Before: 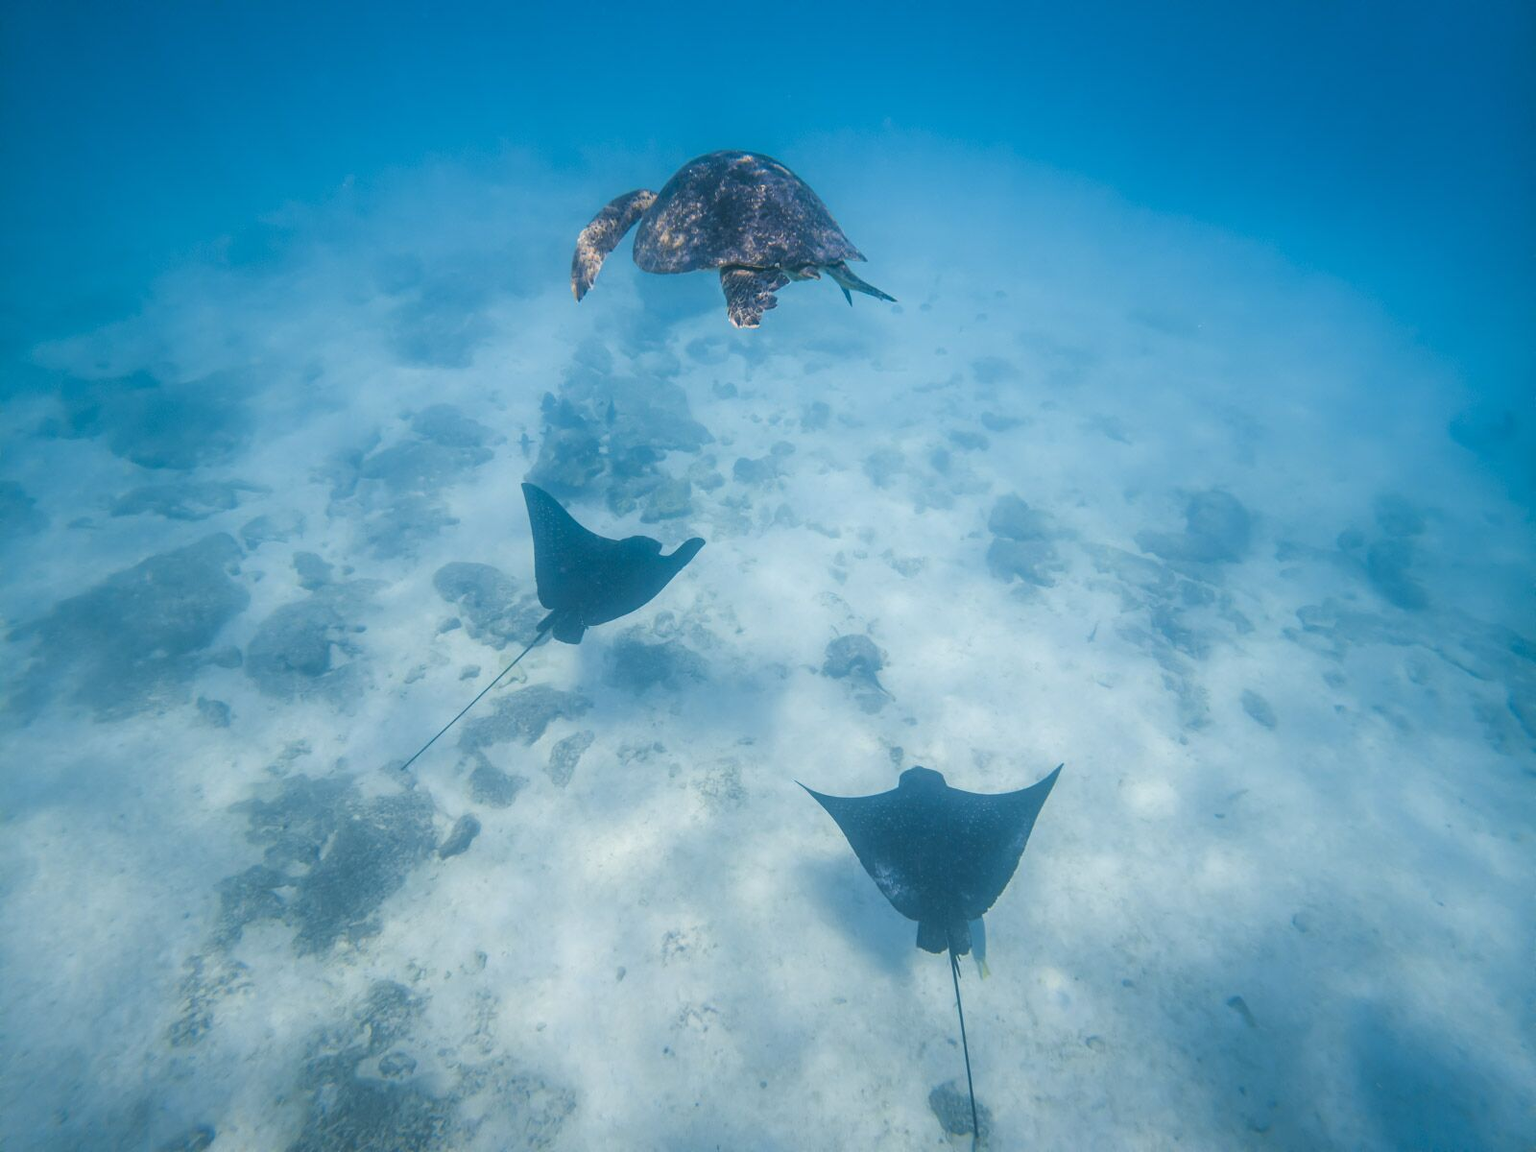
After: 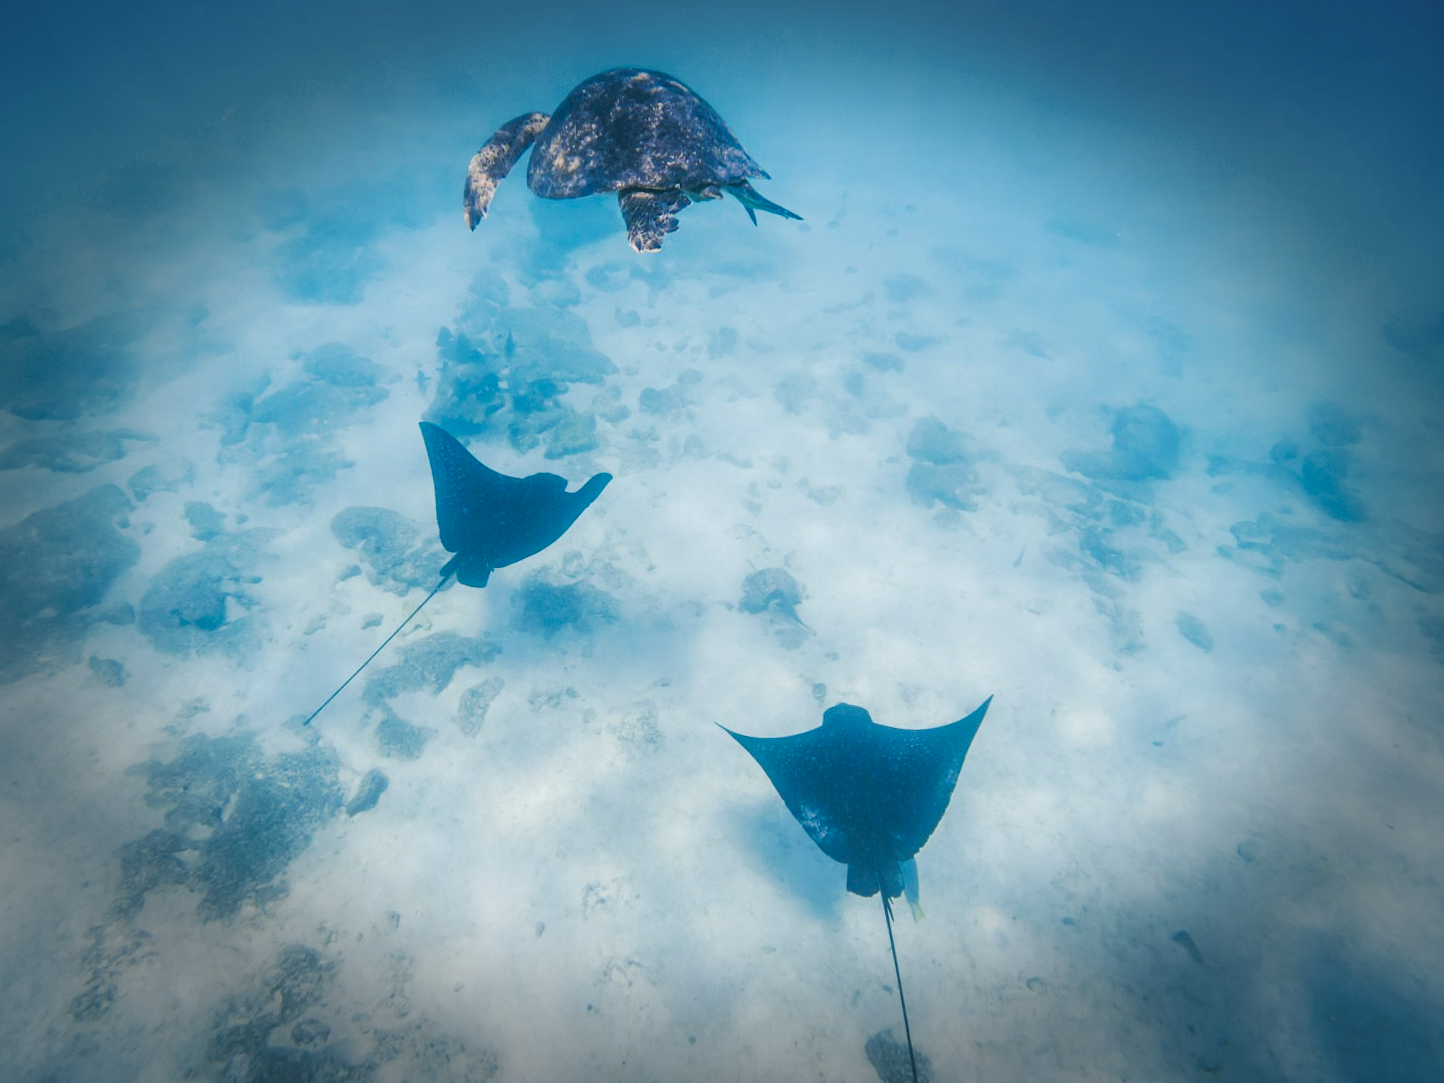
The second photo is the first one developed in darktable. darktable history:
vignetting: fall-off start 66.7%, fall-off radius 39.74%, brightness -0.576, saturation -0.258, automatic ratio true, width/height ratio 0.671, dithering 16-bit output
crop and rotate: angle 1.96°, left 5.673%, top 5.673%
tone curve: curves: ch0 [(0, 0) (0.003, 0.005) (0.011, 0.011) (0.025, 0.022) (0.044, 0.035) (0.069, 0.051) (0.1, 0.073) (0.136, 0.106) (0.177, 0.147) (0.224, 0.195) (0.277, 0.253) (0.335, 0.315) (0.399, 0.388) (0.468, 0.488) (0.543, 0.586) (0.623, 0.685) (0.709, 0.764) (0.801, 0.838) (0.898, 0.908) (1, 1)], preserve colors none
